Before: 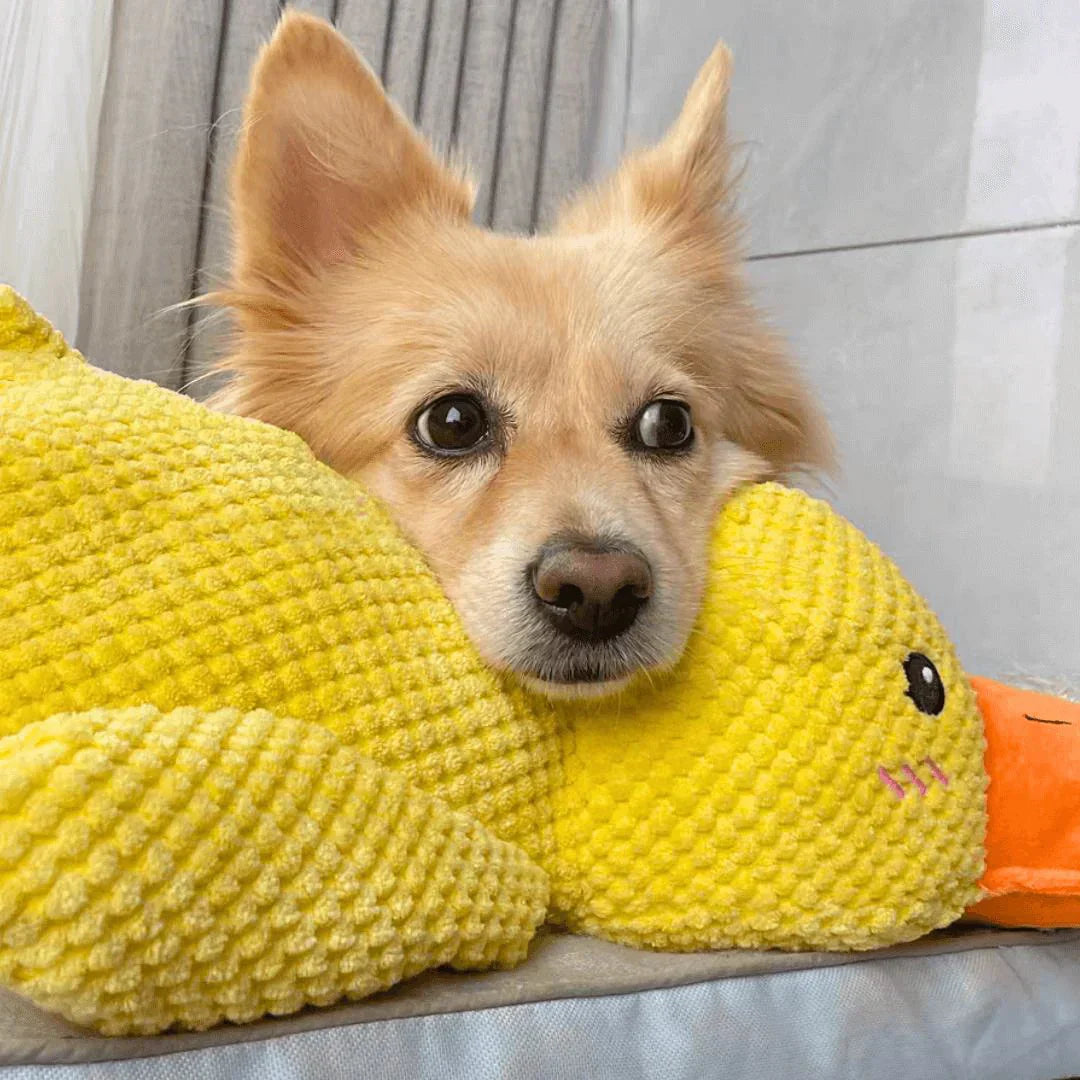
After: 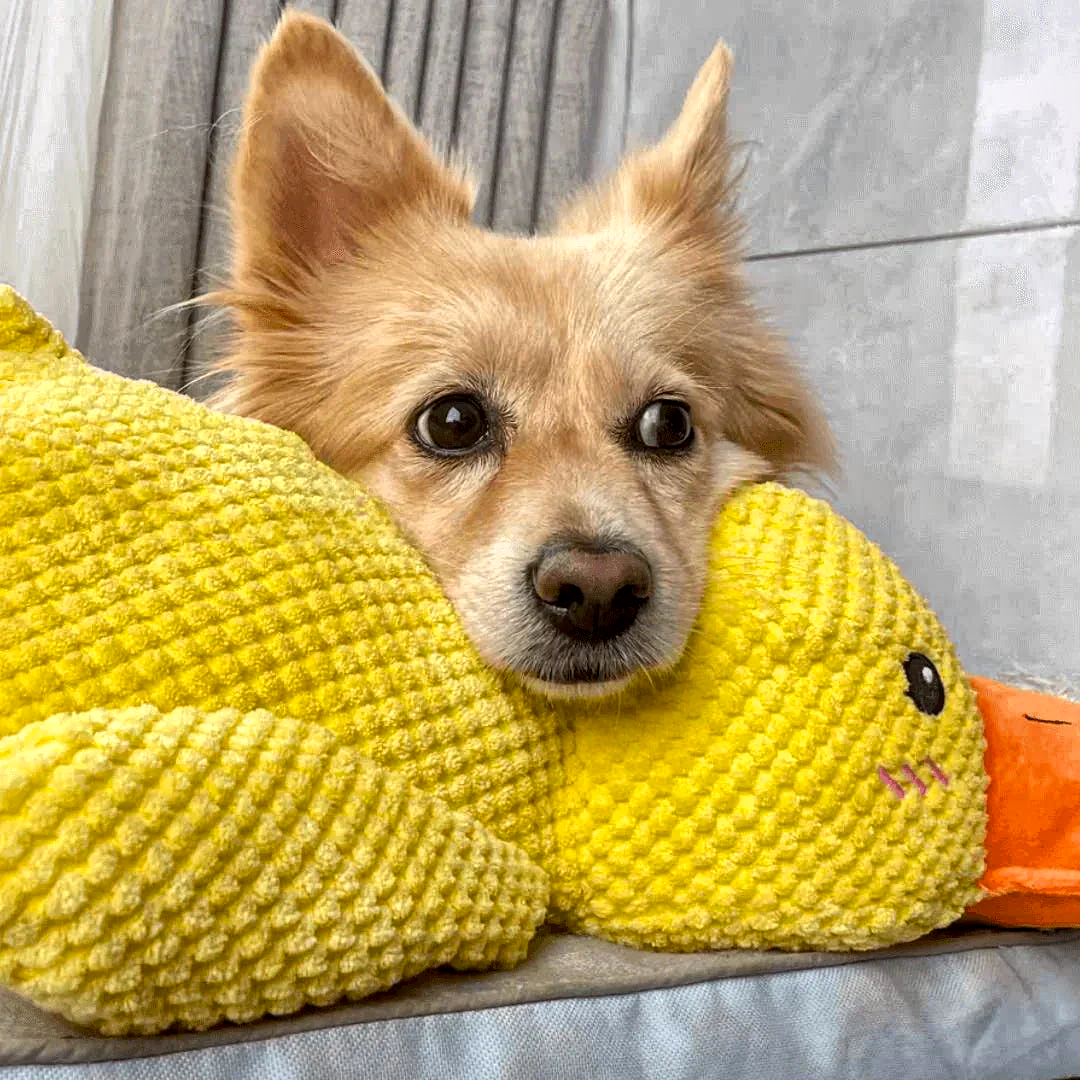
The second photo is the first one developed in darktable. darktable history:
global tonemap: drago (1, 100), detail 1
local contrast: on, module defaults
contrast brightness saturation: brightness -0.2, saturation 0.08
